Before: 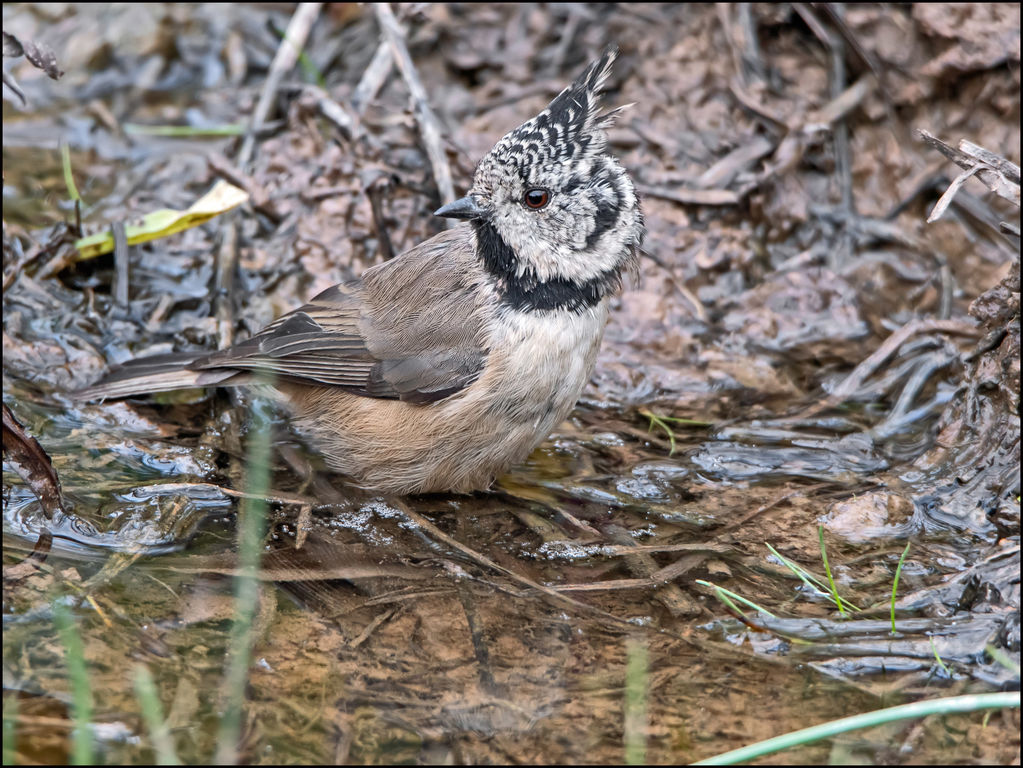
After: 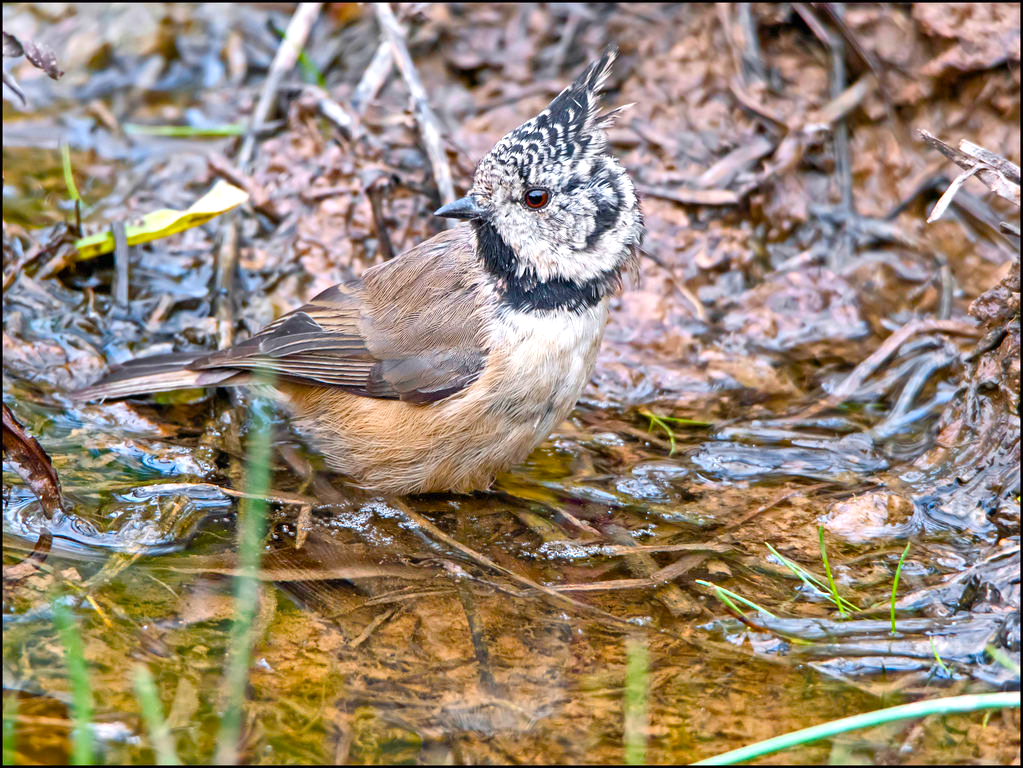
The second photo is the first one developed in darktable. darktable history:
color balance rgb: perceptual saturation grading › global saturation 26.734%, perceptual saturation grading › highlights -27.776%, perceptual saturation grading › mid-tones 15.101%, perceptual saturation grading › shadows 33.26%, perceptual brilliance grading › global brilliance 10.631%, perceptual brilliance grading › shadows 15.584%, global vibrance 50.511%
